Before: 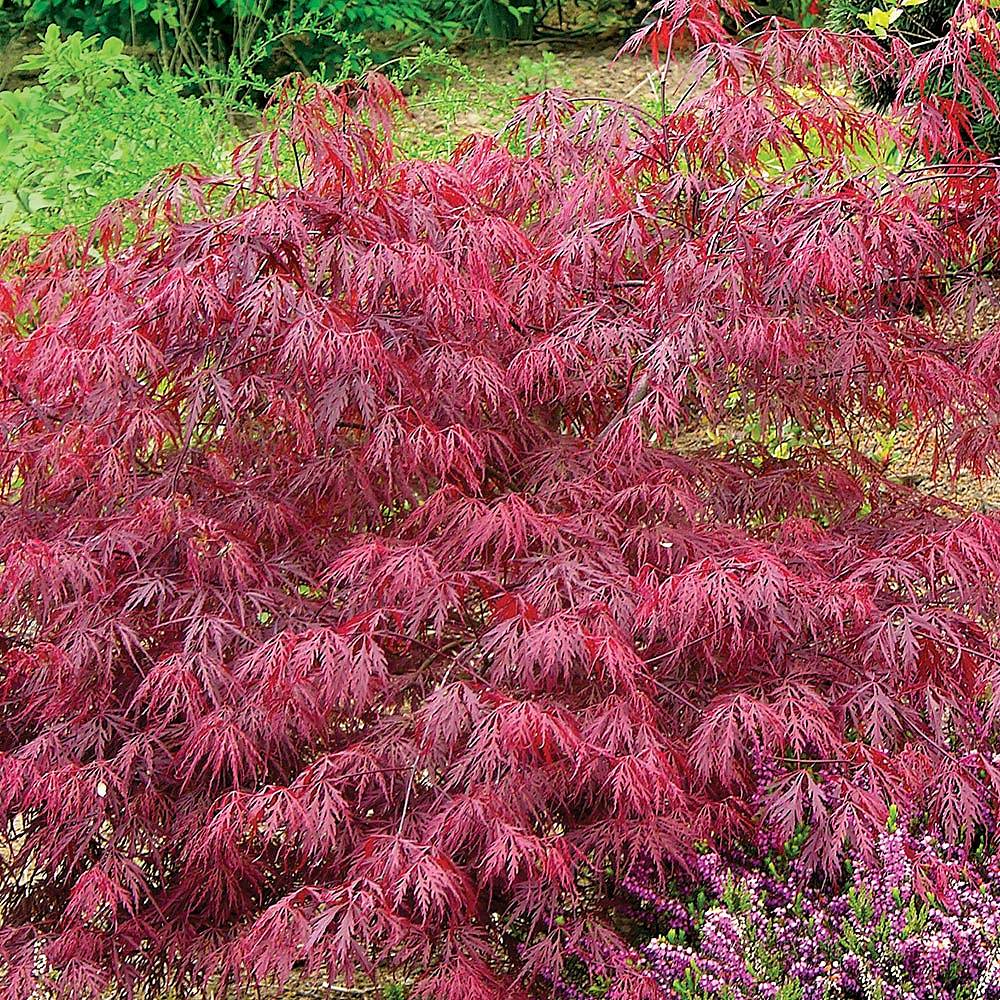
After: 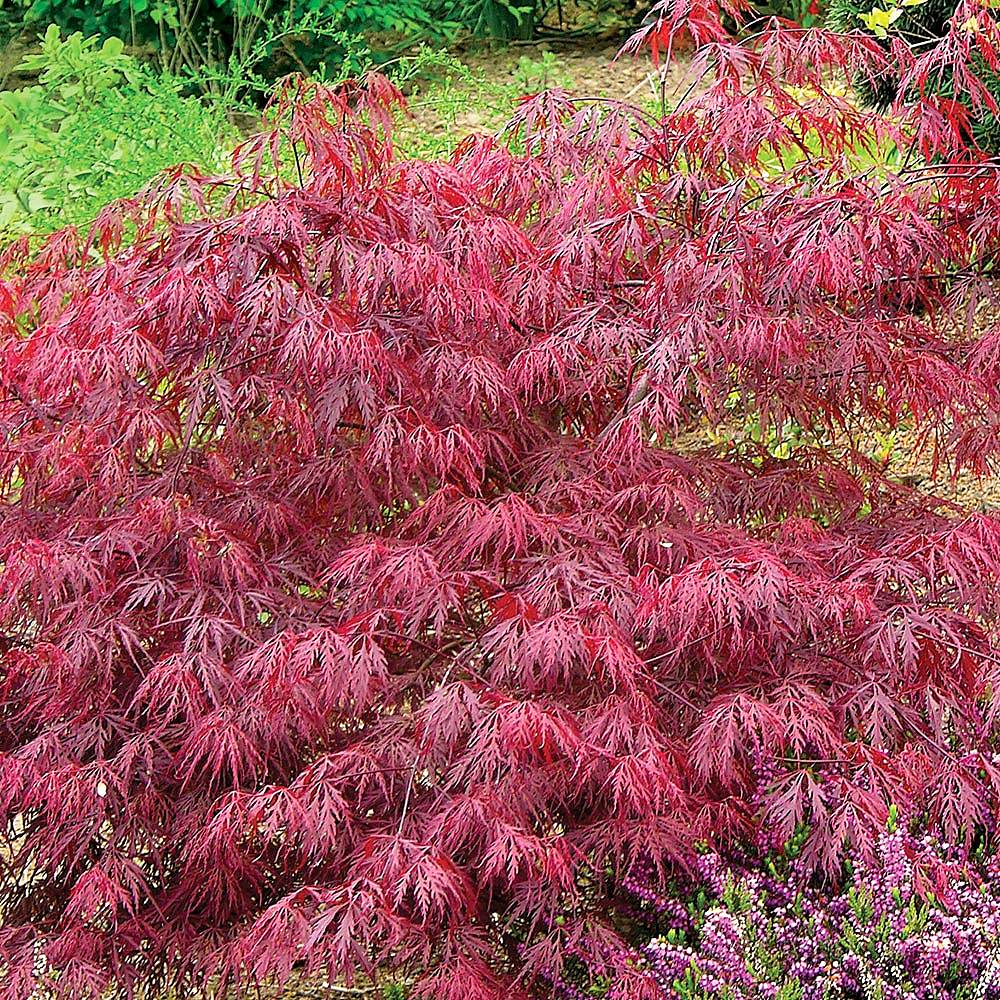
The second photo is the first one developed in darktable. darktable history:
tone equalizer: -8 EV 0.06 EV, smoothing diameter 25%, edges refinement/feathering 10, preserve details guided filter
tone curve: curves: ch0 [(0, 0) (0.003, 0.003) (0.011, 0.012) (0.025, 0.026) (0.044, 0.046) (0.069, 0.072) (0.1, 0.104) (0.136, 0.141) (0.177, 0.184) (0.224, 0.233) (0.277, 0.288) (0.335, 0.348) (0.399, 0.414) (0.468, 0.486) (0.543, 0.564) (0.623, 0.647) (0.709, 0.736) (0.801, 0.831) (0.898, 0.921) (1, 1)], preserve colors none
